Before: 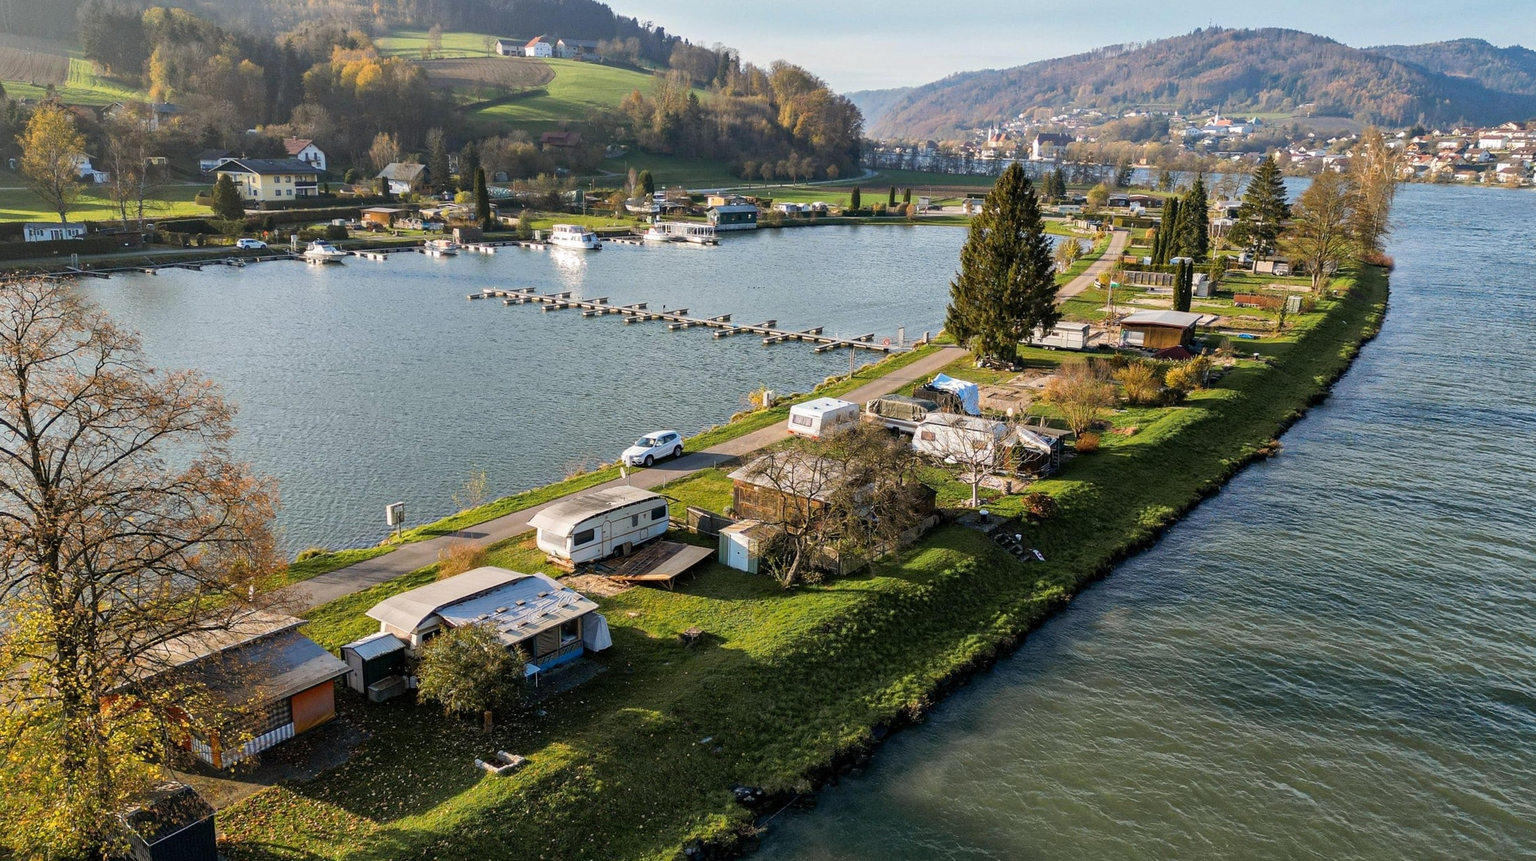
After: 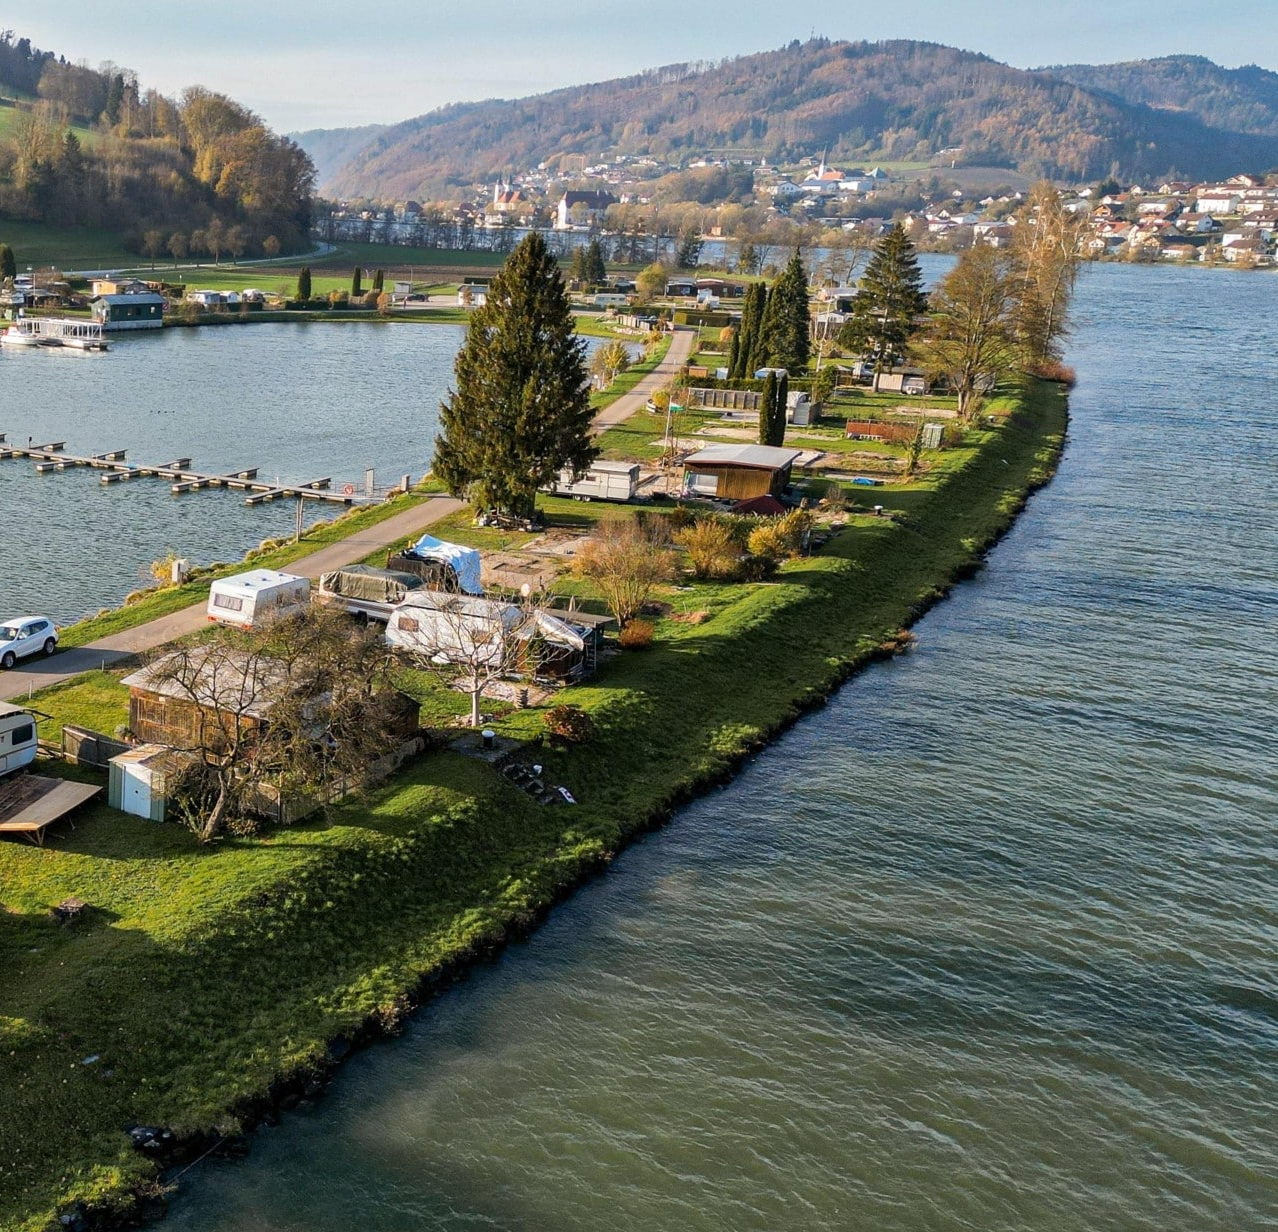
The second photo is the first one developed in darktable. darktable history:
tone equalizer: edges refinement/feathering 500, mask exposure compensation -1.57 EV, preserve details no
crop: left 41.872%
